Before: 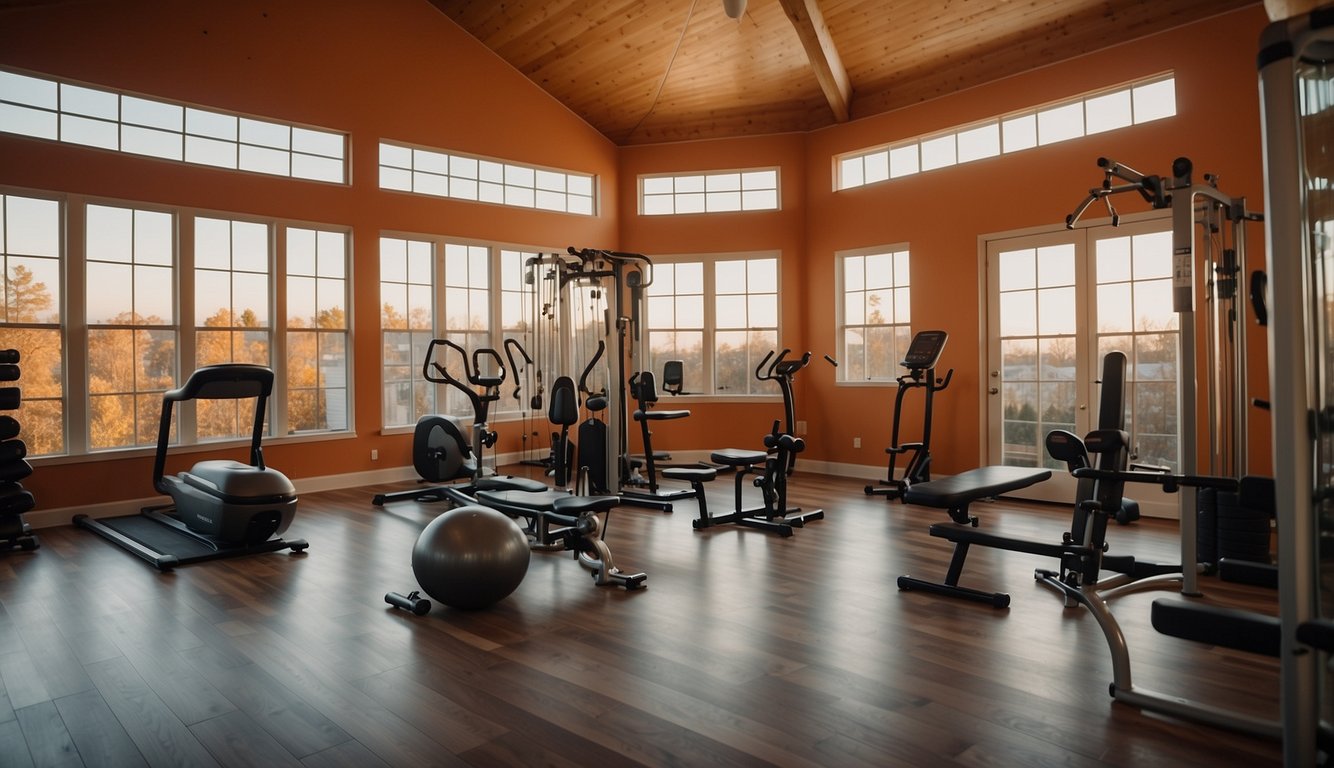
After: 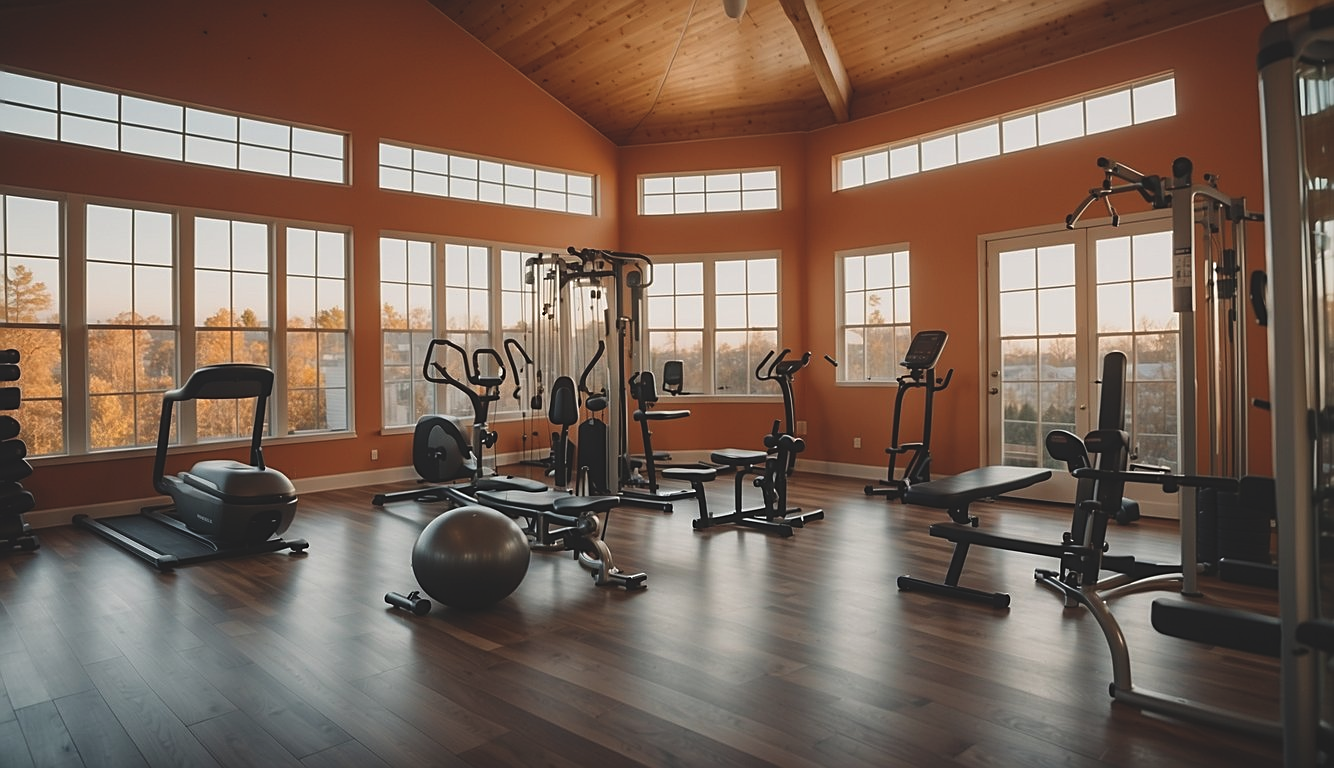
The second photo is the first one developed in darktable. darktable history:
sharpen: on, module defaults
exposure: black level correction -0.015, exposure -0.137 EV, compensate highlight preservation false
